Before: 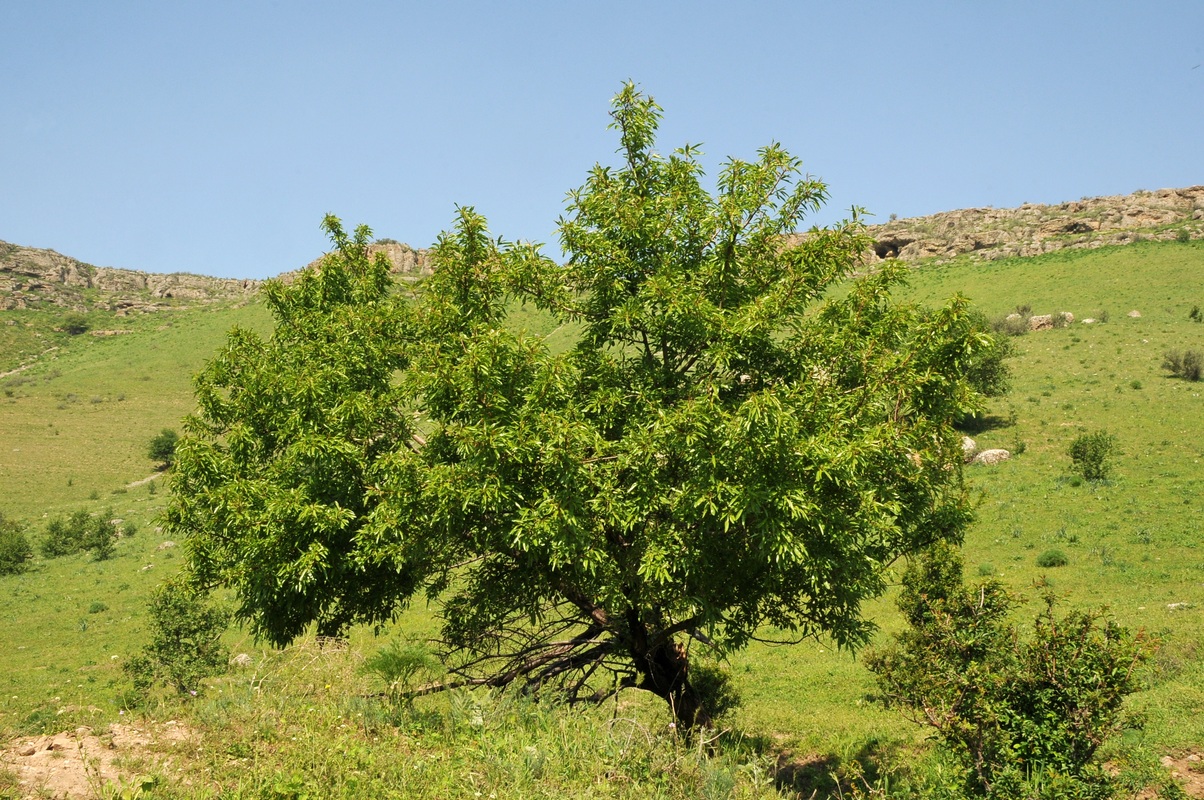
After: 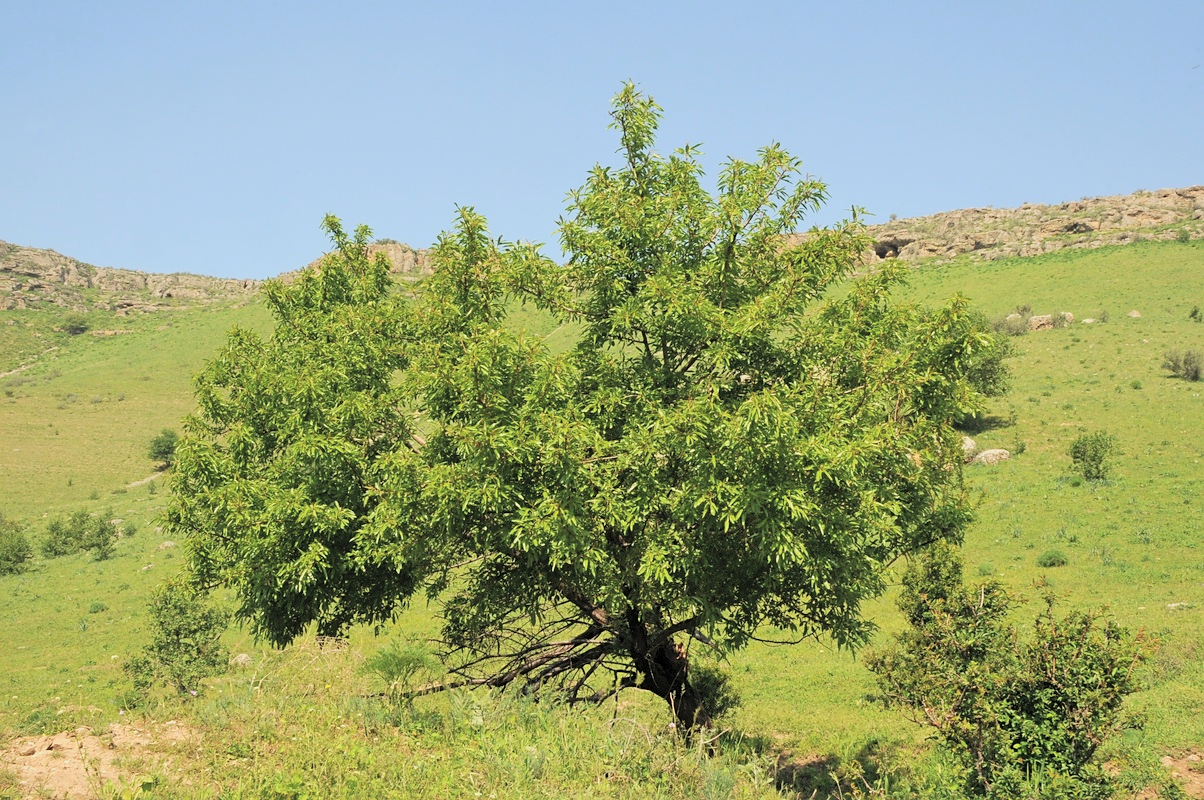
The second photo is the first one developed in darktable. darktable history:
global tonemap: drago (0.7, 100)
sharpen: amount 0.2
exposure: exposure -0.177 EV, compensate highlight preservation false
